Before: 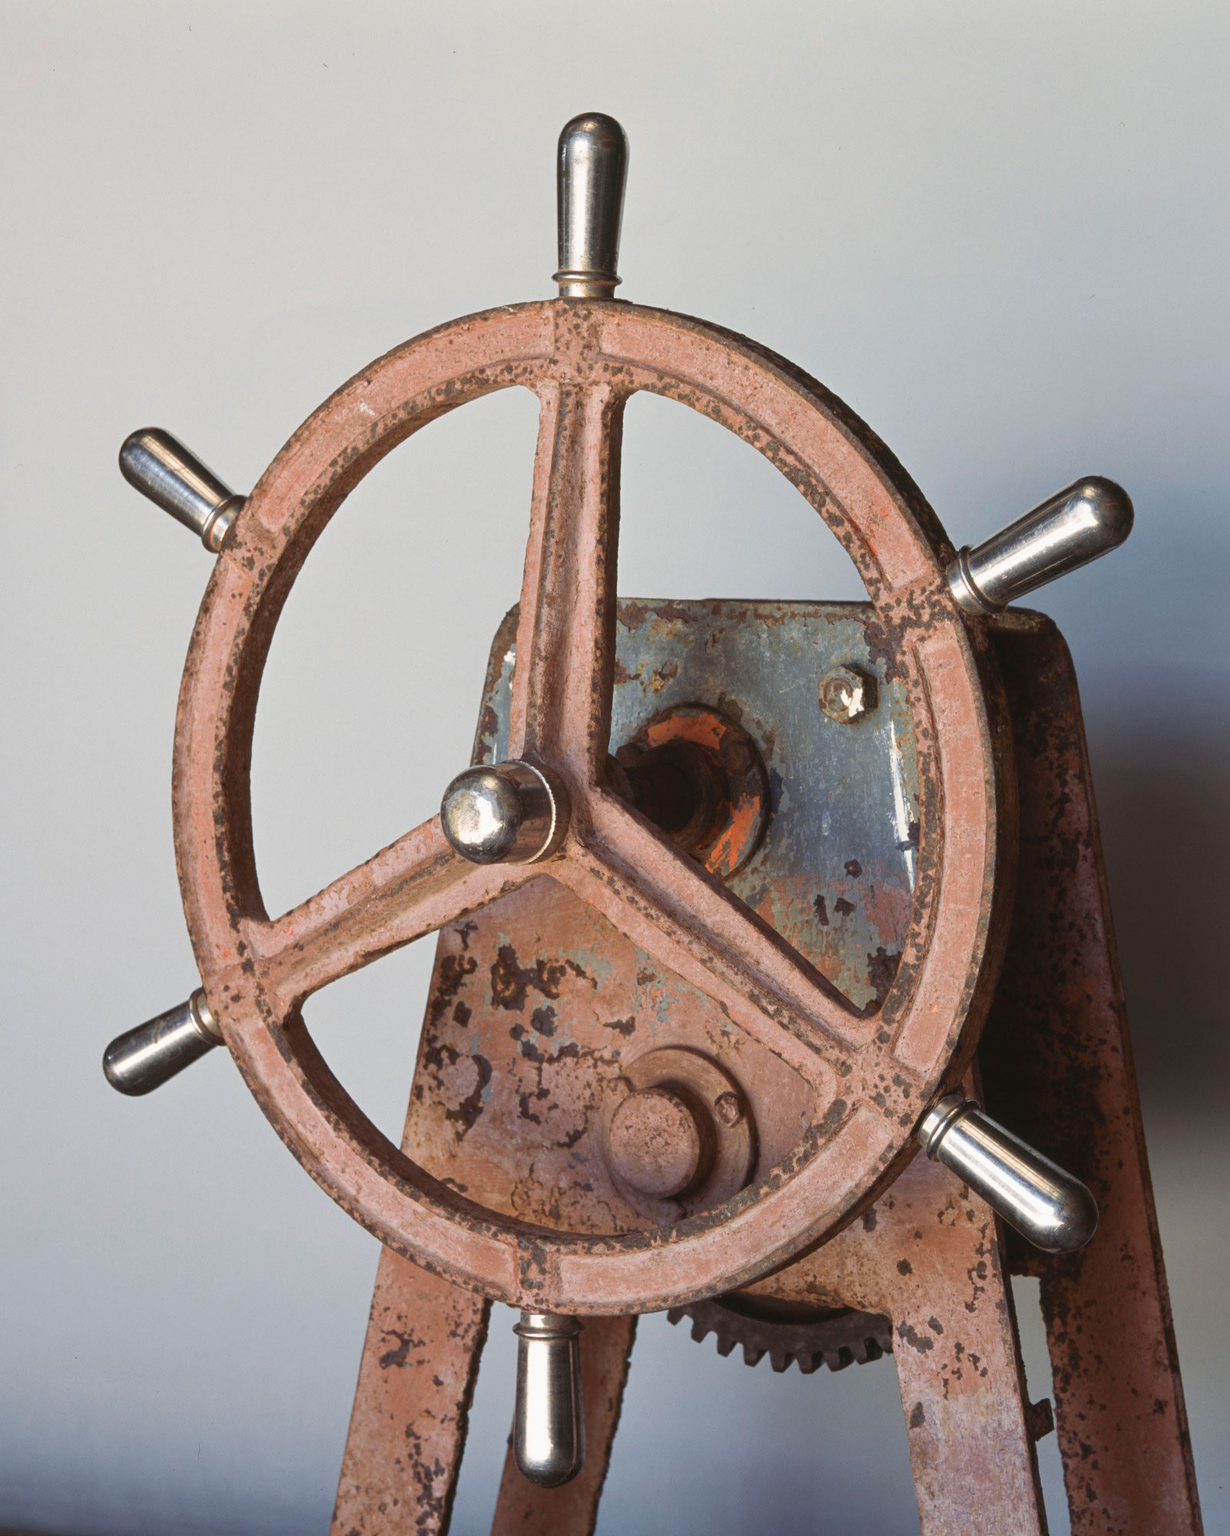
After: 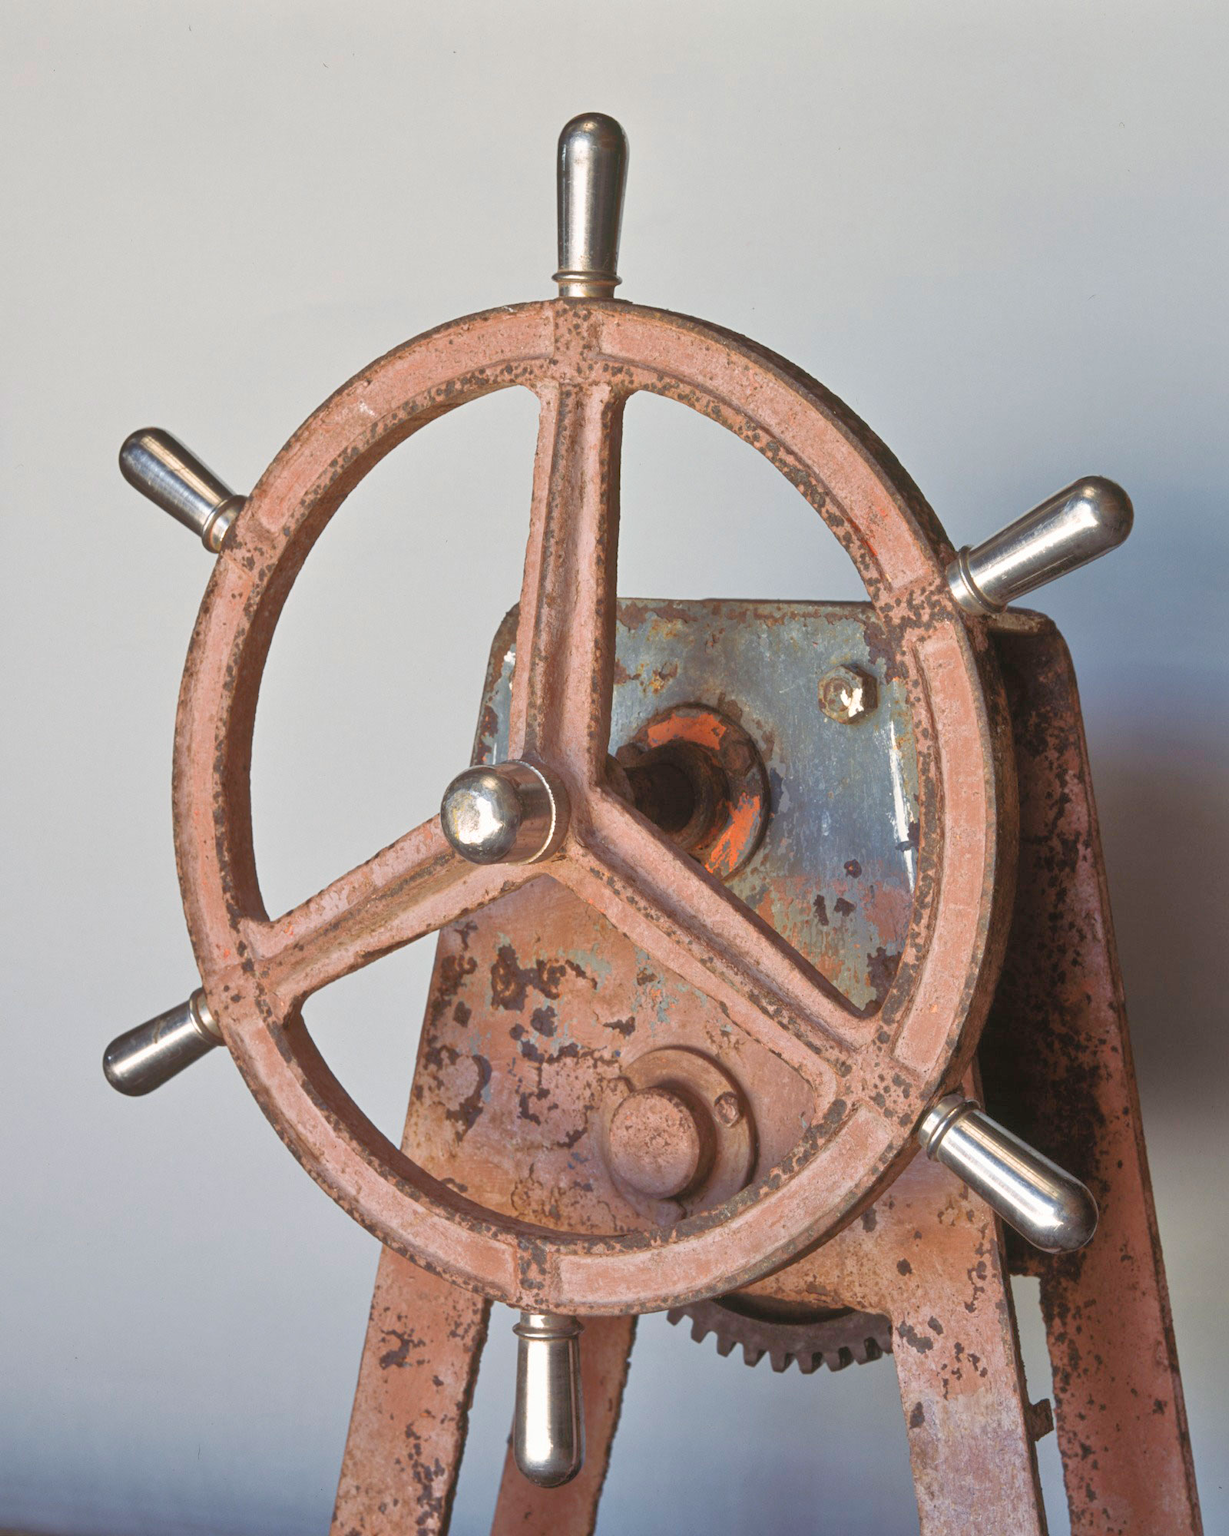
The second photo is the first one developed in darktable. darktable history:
tone equalizer: -7 EV 0.158 EV, -6 EV 0.636 EV, -5 EV 1.19 EV, -4 EV 1.33 EV, -3 EV 1.14 EV, -2 EV 0.6 EV, -1 EV 0.163 EV
